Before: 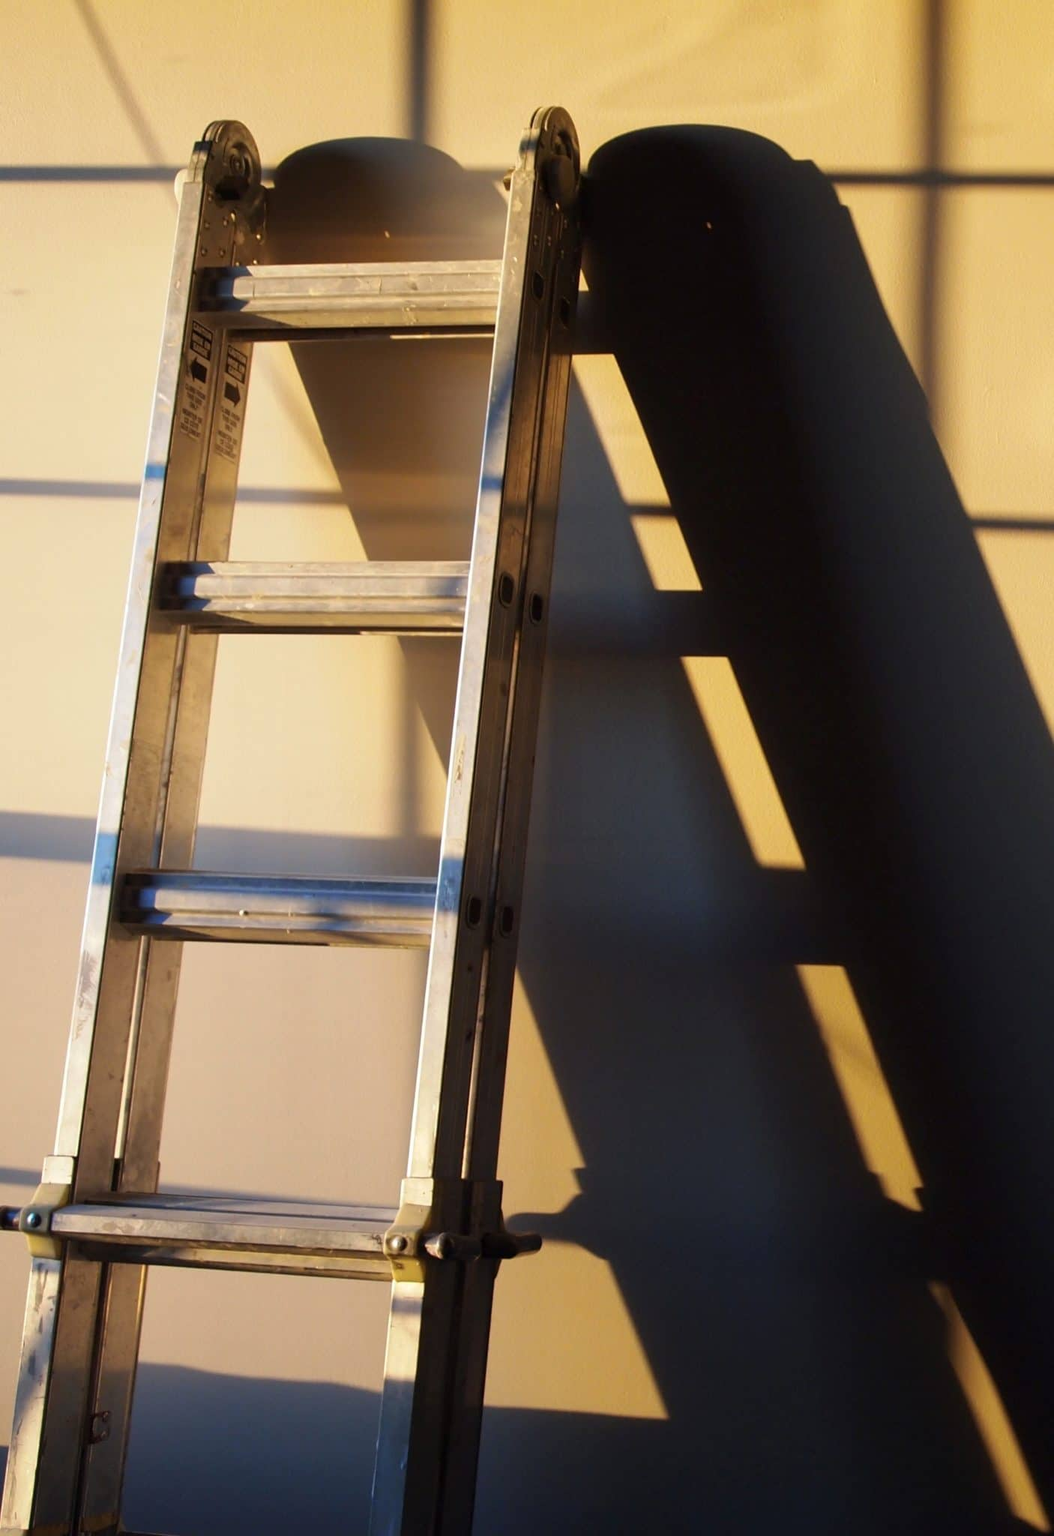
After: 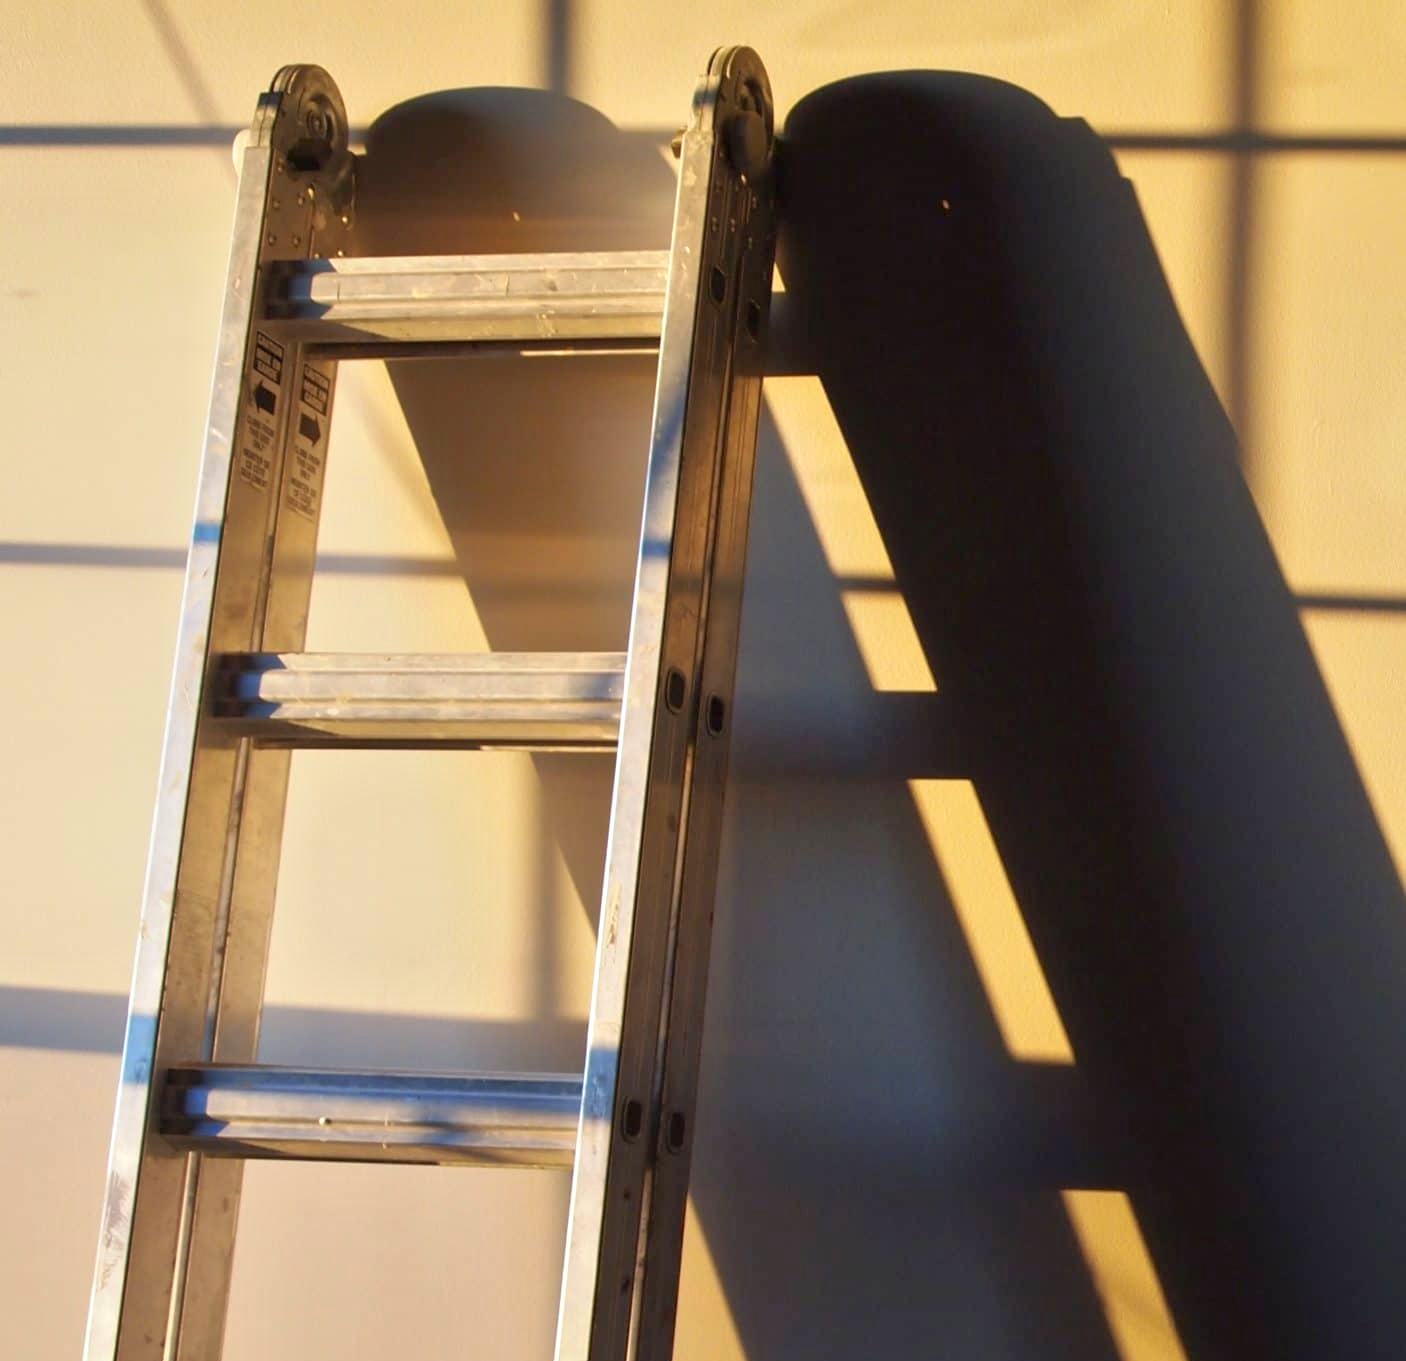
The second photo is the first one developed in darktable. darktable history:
tone equalizer: -8 EV 0.993 EV, -7 EV 1.03 EV, -6 EV 0.998 EV, -5 EV 0.981 EV, -4 EV 1.01 EV, -3 EV 0.716 EV, -2 EV 0.478 EV, -1 EV 0.265 EV
crop and rotate: top 4.728%, bottom 28.788%
